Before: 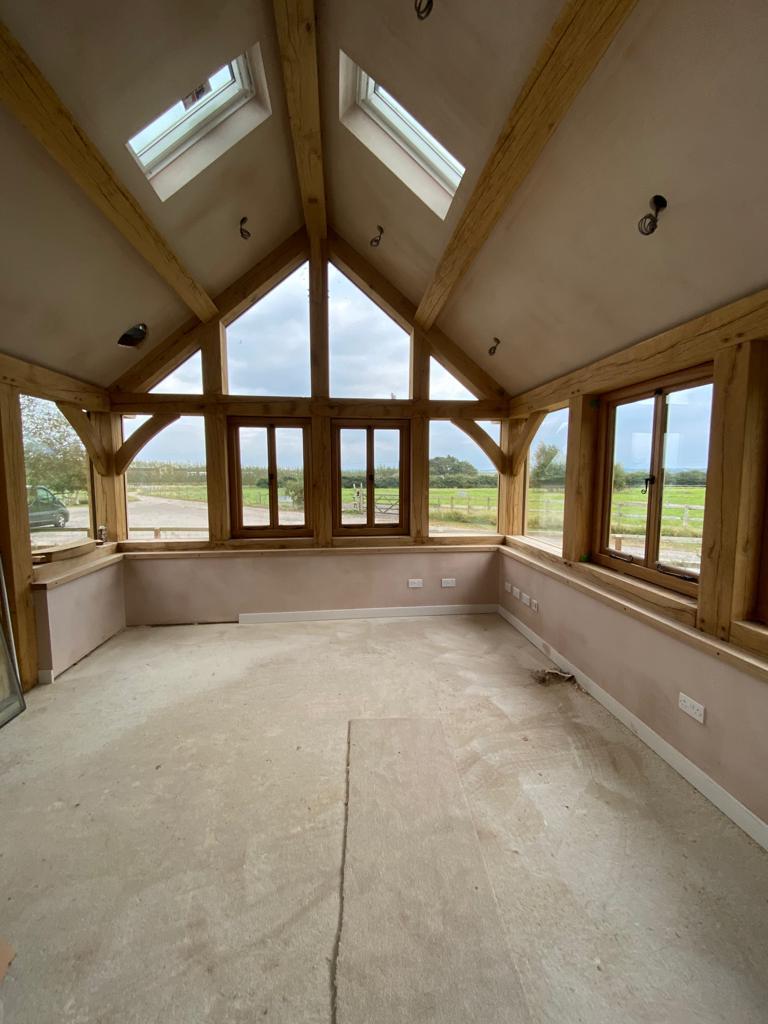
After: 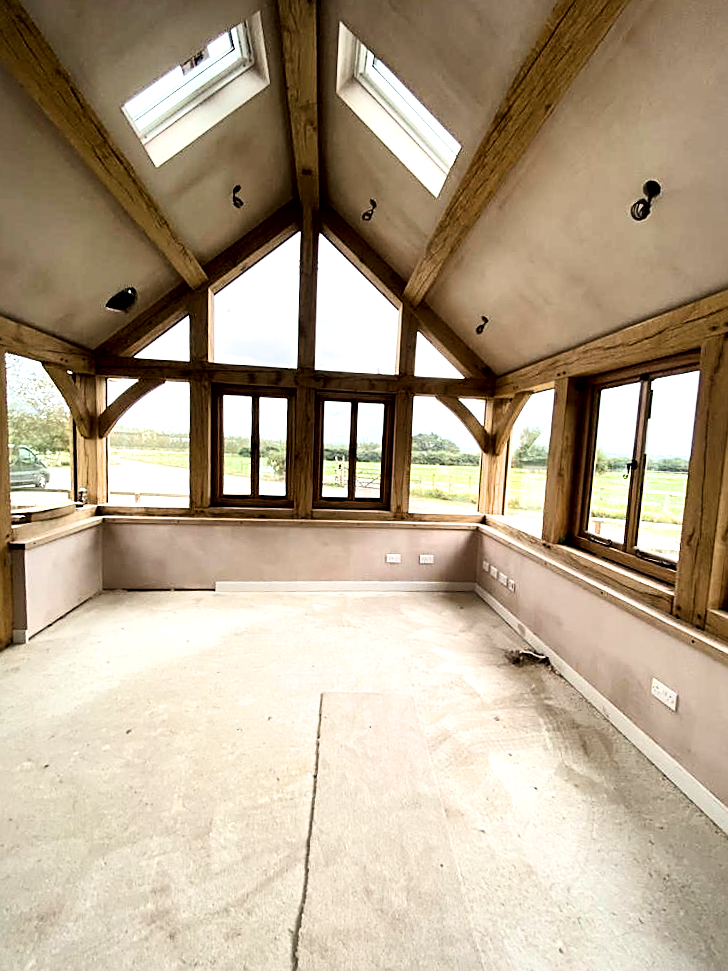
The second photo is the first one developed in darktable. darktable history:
tone equalizer: on, module defaults
local contrast: mode bilateral grid, contrast 25, coarseness 60, detail 151%, midtone range 0.2
crop and rotate: angle -2.38°
filmic rgb: black relative exposure -5.42 EV, white relative exposure 2.85 EV, dynamic range scaling -37.73%, hardness 4, contrast 1.605, highlights saturation mix -0.93%
sharpen: on, module defaults
exposure: black level correction 0, exposure 1 EV, compensate highlight preservation false
